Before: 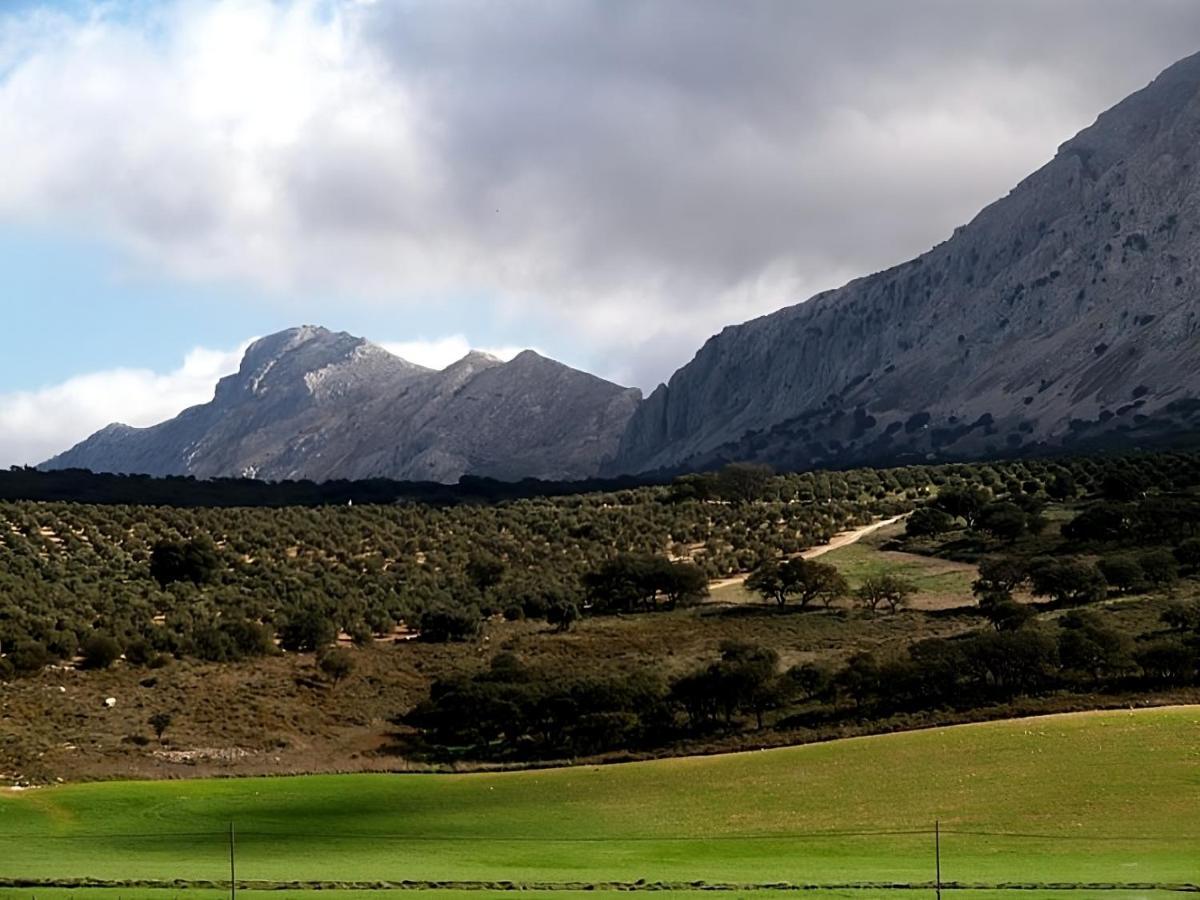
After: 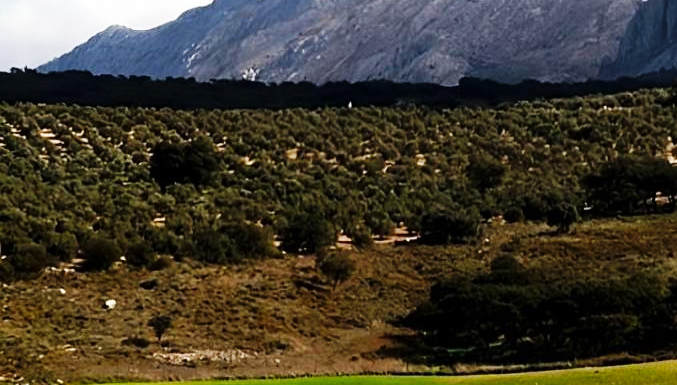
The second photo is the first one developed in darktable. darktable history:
crop: top 44.307%, right 43.531%, bottom 12.89%
base curve: curves: ch0 [(0, 0) (0.032, 0.025) (0.121, 0.166) (0.206, 0.329) (0.605, 0.79) (1, 1)], preserve colors none
